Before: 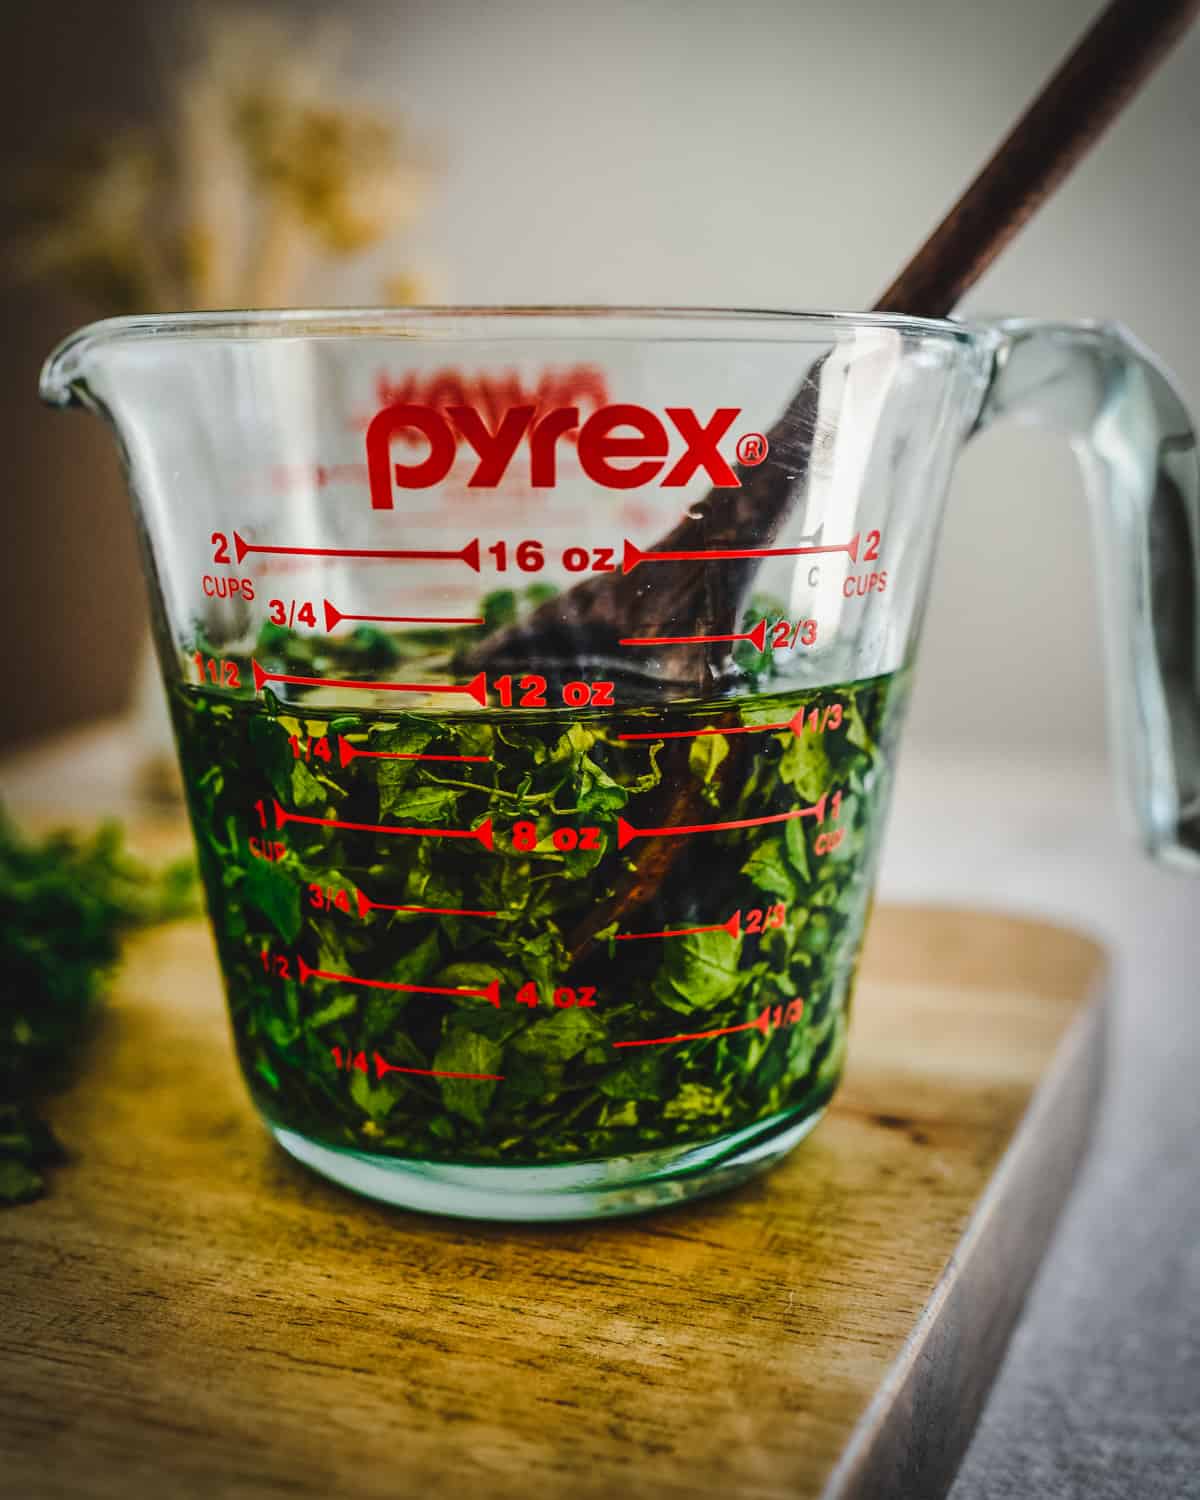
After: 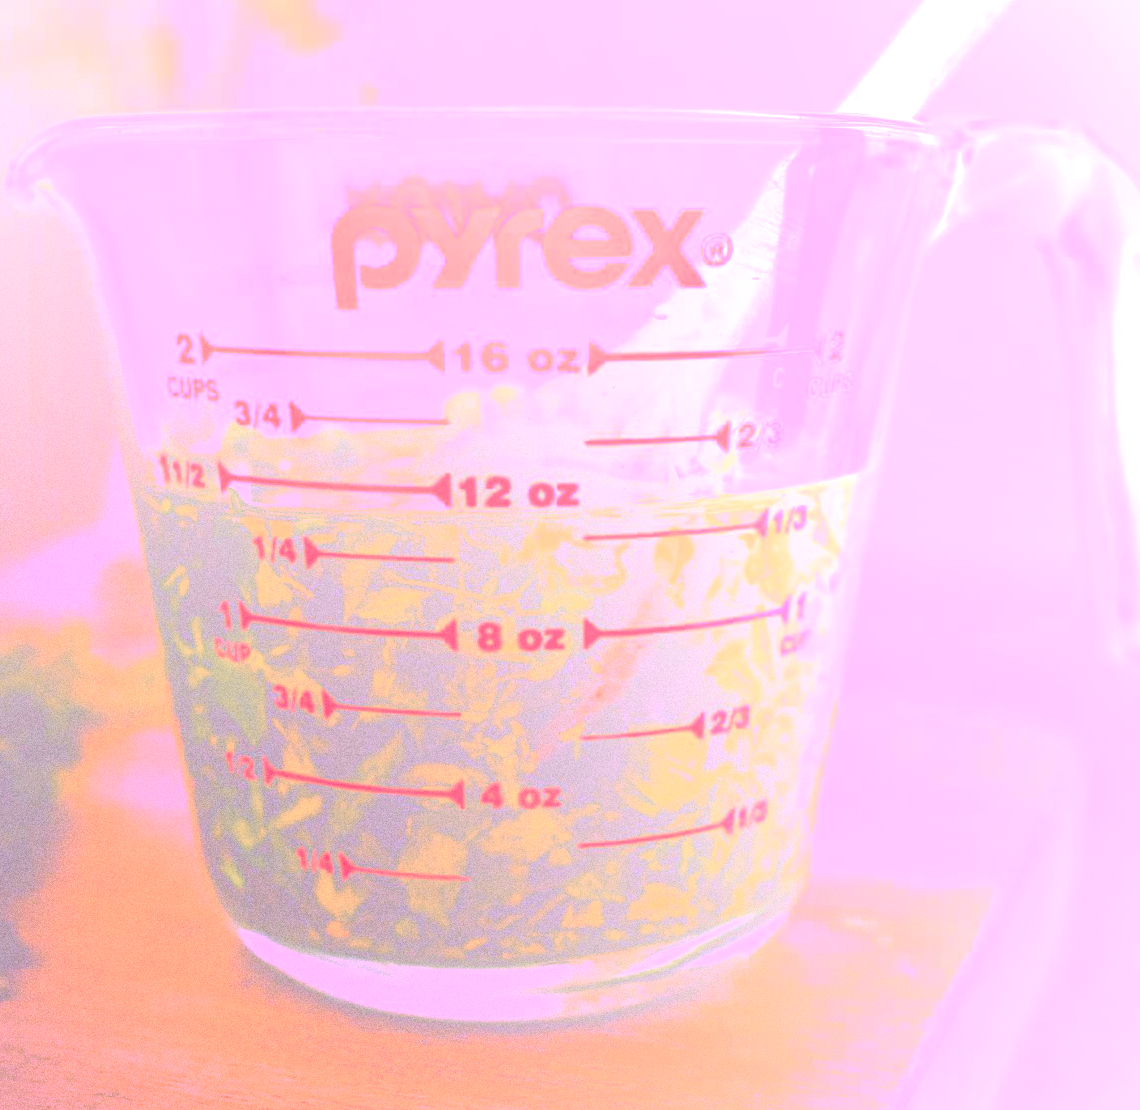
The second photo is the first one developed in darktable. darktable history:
color calibration: illuminant custom, x 0.261, y 0.521, temperature 7054.11 K
bloom: size 85%, threshold 5%, strength 85%
crop and rotate: left 2.991%, top 13.302%, right 1.981%, bottom 12.636%
grain: coarseness 0.09 ISO, strength 40%
